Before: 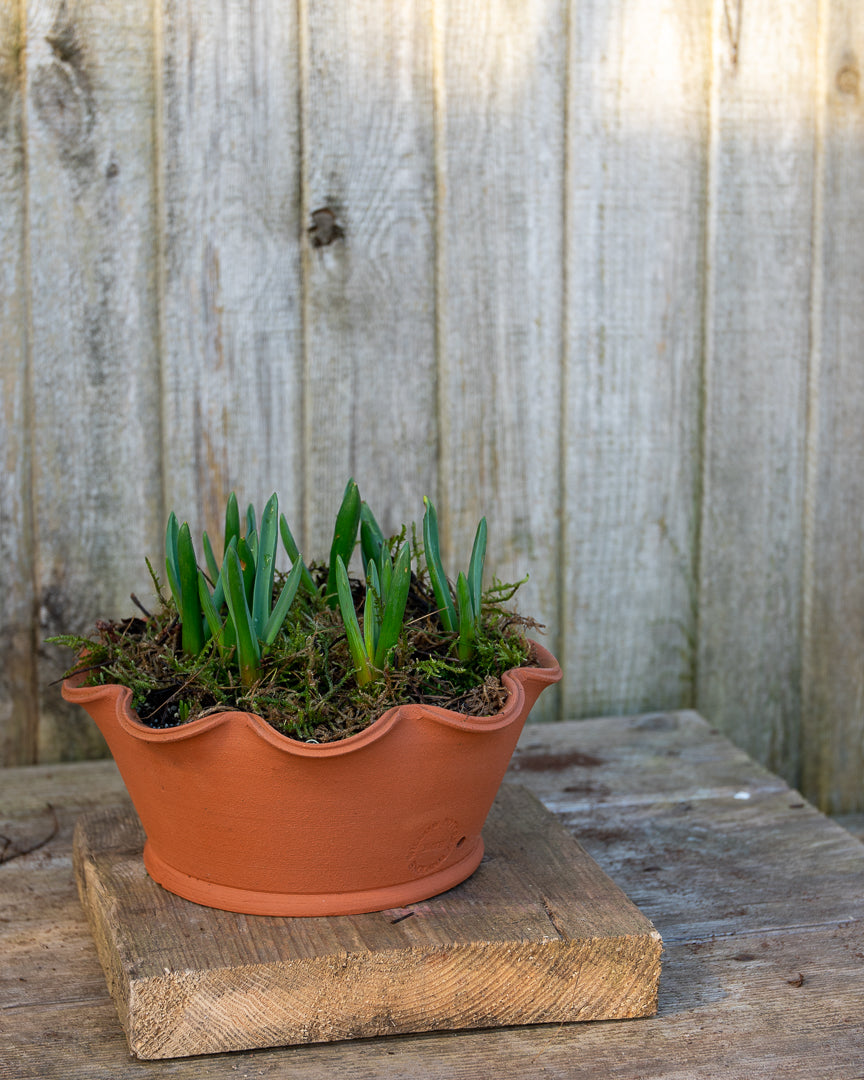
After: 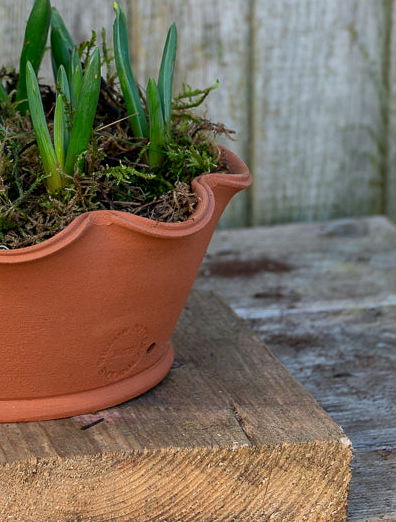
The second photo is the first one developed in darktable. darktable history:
white balance: red 0.986, blue 1.01
local contrast: mode bilateral grid, contrast 20, coarseness 50, detail 120%, midtone range 0.2
crop: left 35.976%, top 45.819%, right 18.162%, bottom 5.807%
